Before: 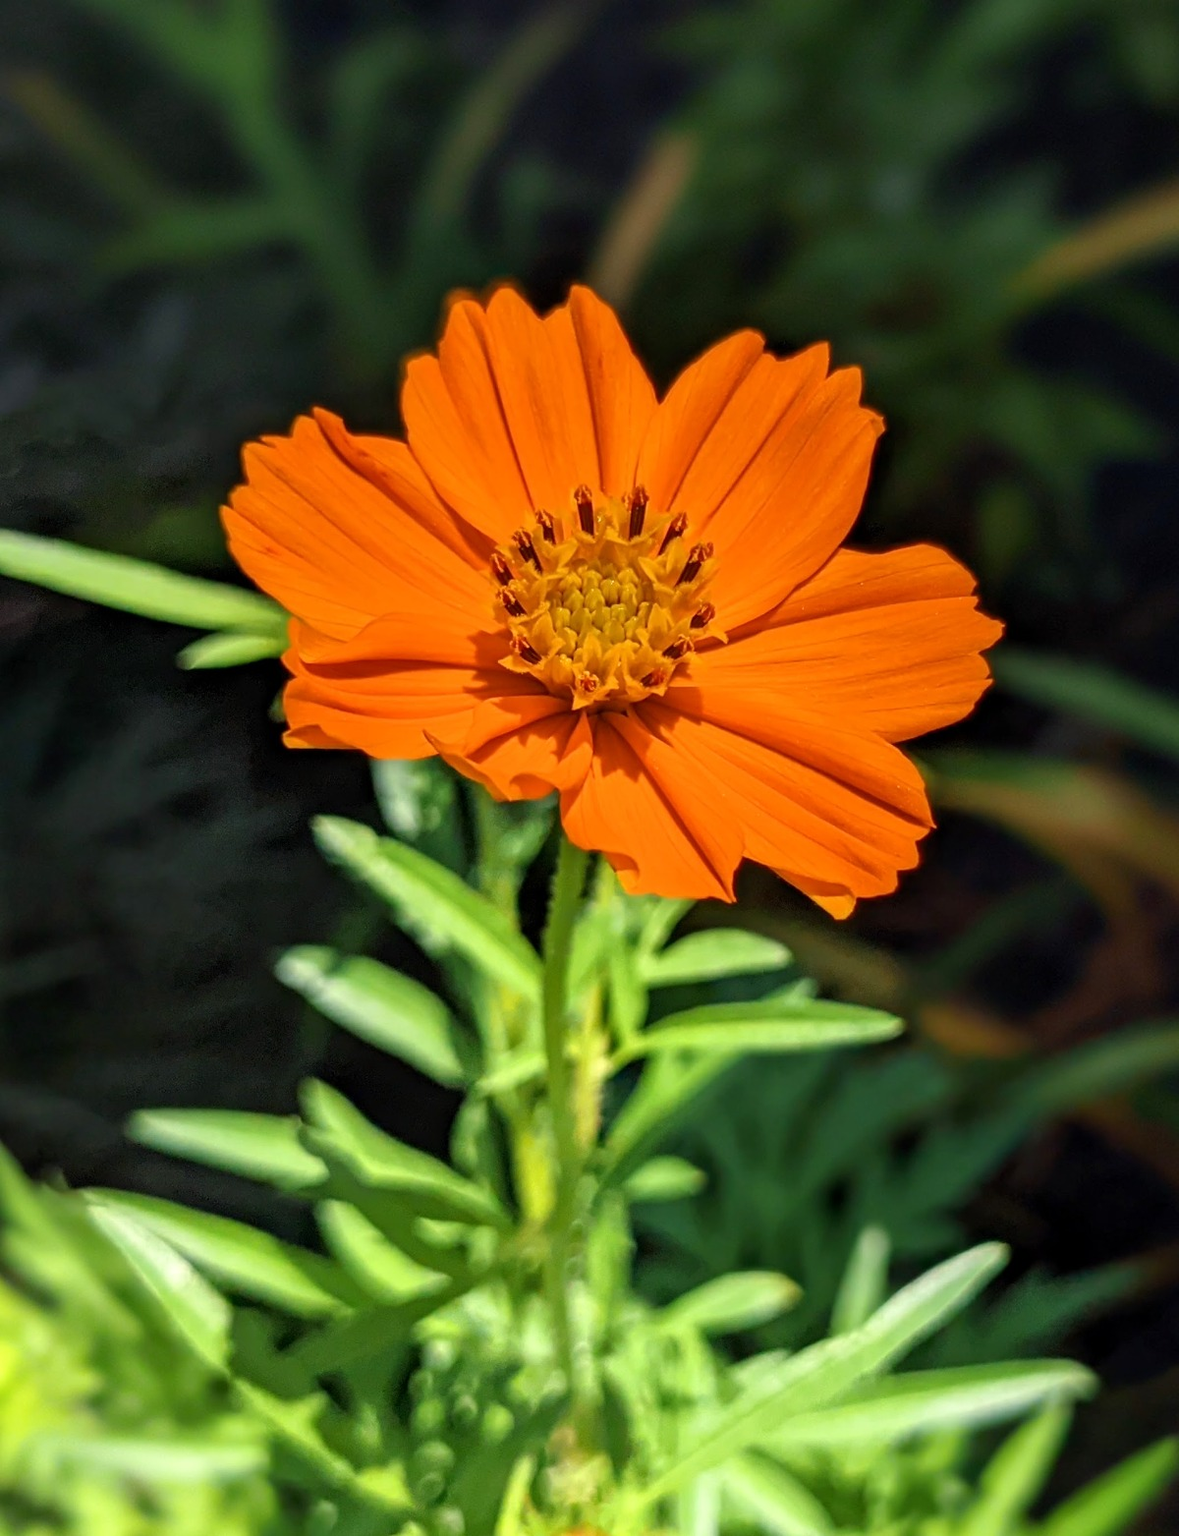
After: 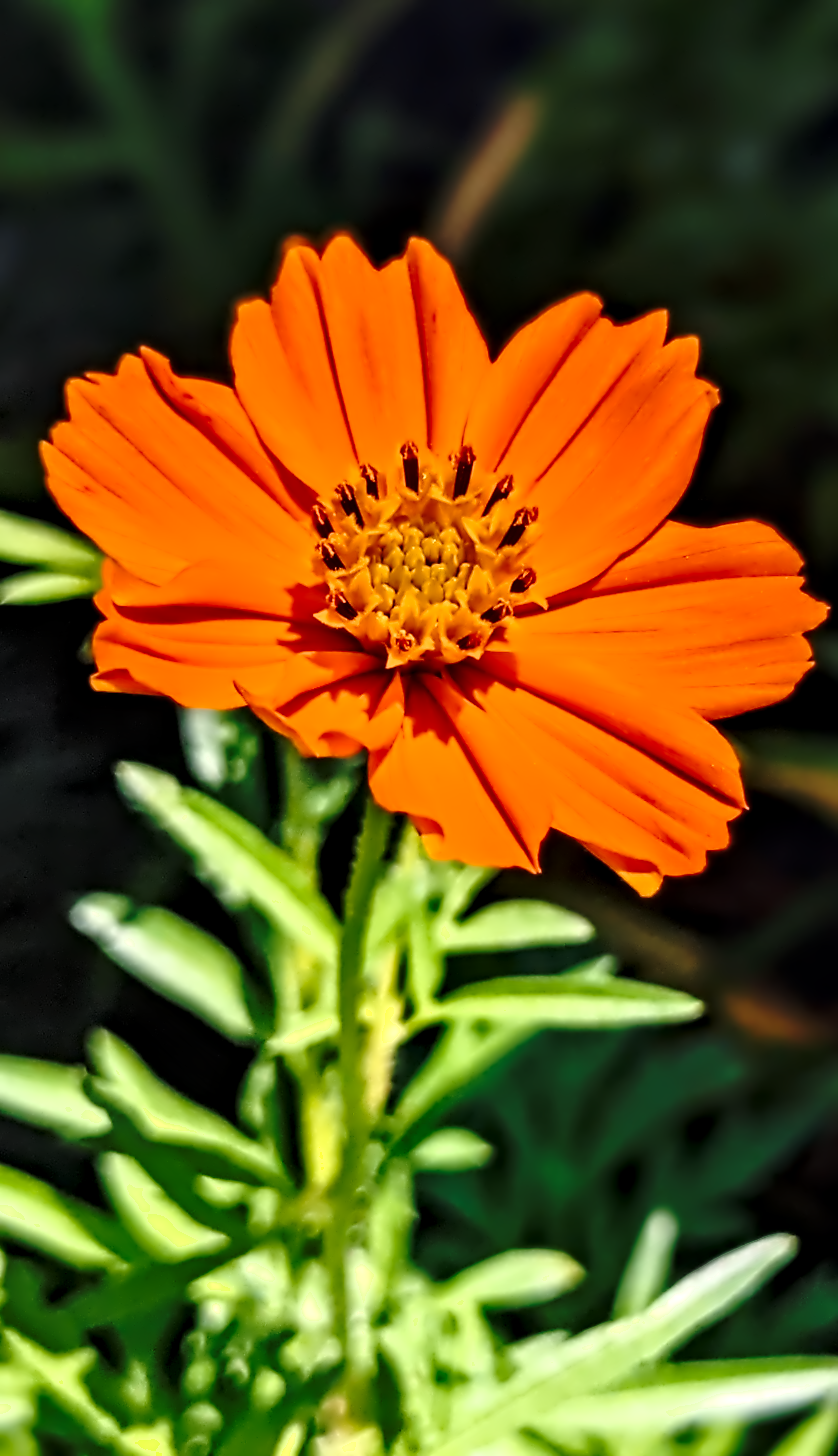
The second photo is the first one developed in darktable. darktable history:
shadows and highlights: shadows 0, highlights 40
crop and rotate: angle -3.27°, left 14.277%, top 0.028%, right 10.766%, bottom 0.028%
base curve: curves: ch0 [(0, 0) (0.073, 0.04) (0.157, 0.139) (0.492, 0.492) (0.758, 0.758) (1, 1)], preserve colors none
white balance: red 1.066, blue 1.119
contrast equalizer: octaves 7, y [[0.5, 0.542, 0.583, 0.625, 0.667, 0.708], [0.5 ×6], [0.5 ×6], [0, 0.033, 0.067, 0.1, 0.133, 0.167], [0, 0.05, 0.1, 0.15, 0.2, 0.25]]
